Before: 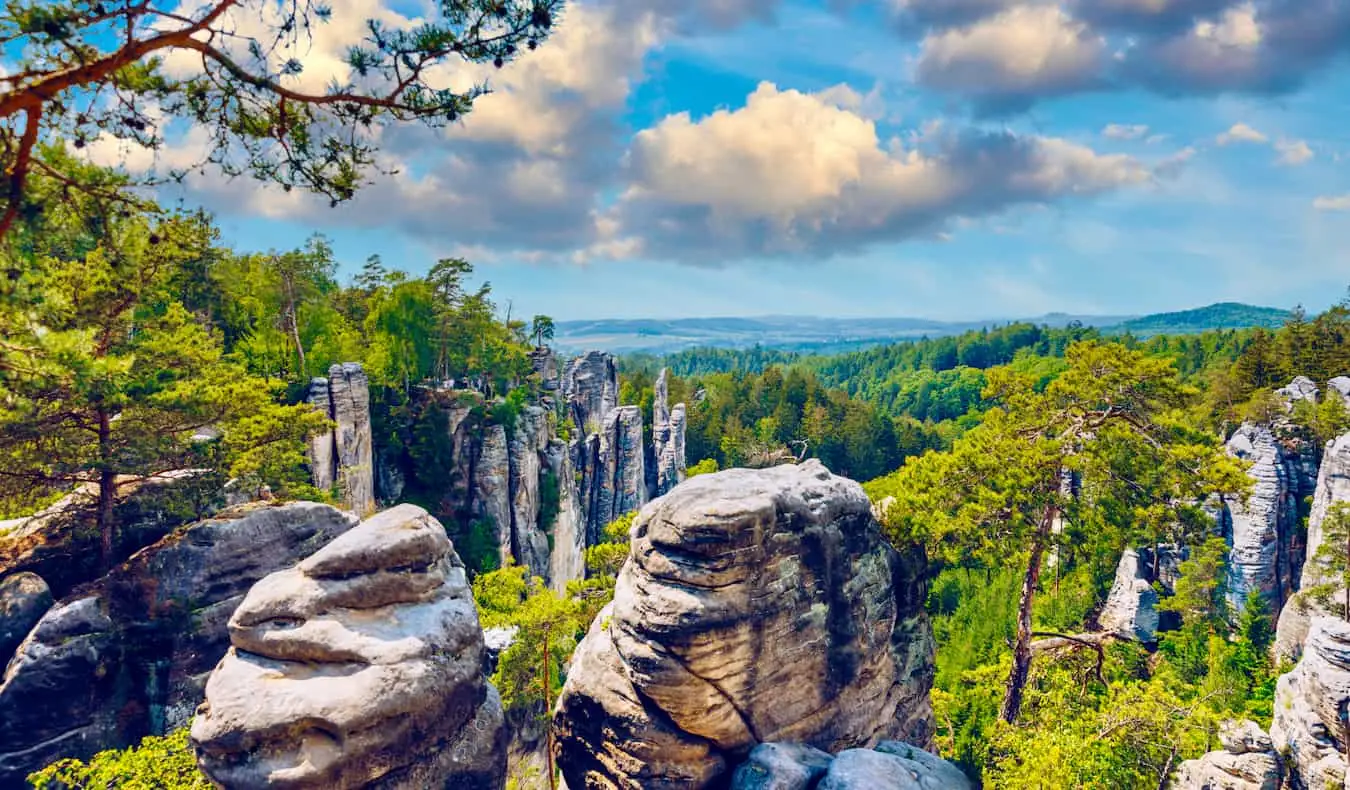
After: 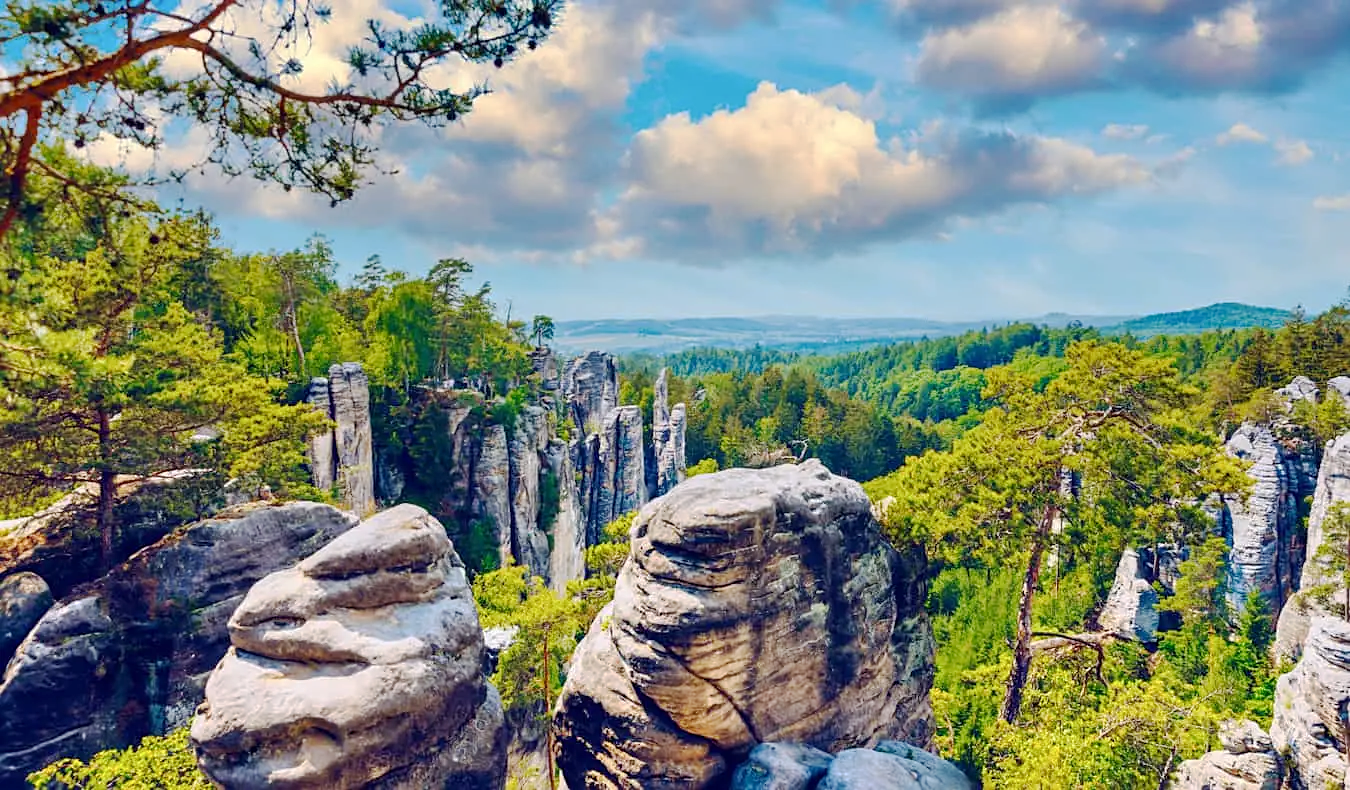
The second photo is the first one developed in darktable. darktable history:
base curve: curves: ch0 [(0, 0) (0.262, 0.32) (0.722, 0.705) (1, 1)], preserve colors none
sharpen: amount 0.204
